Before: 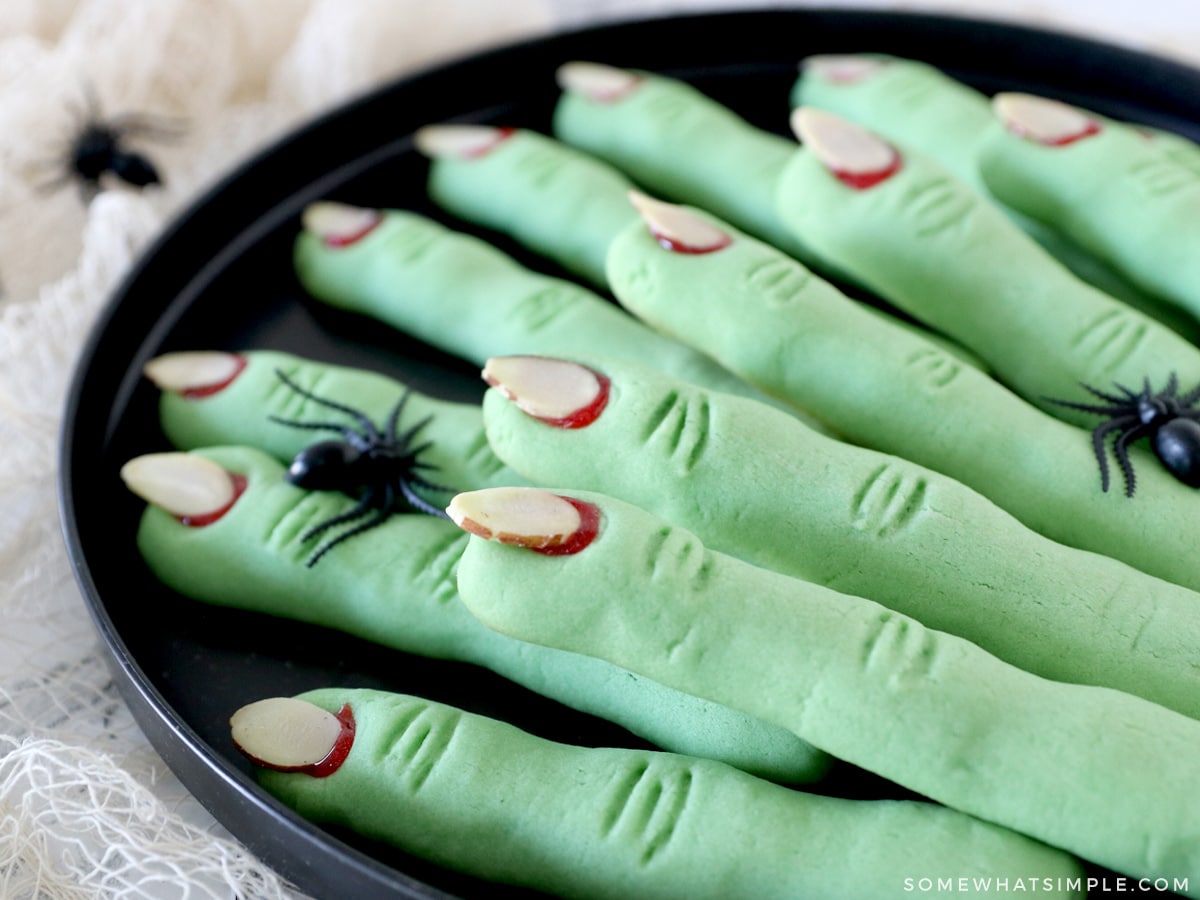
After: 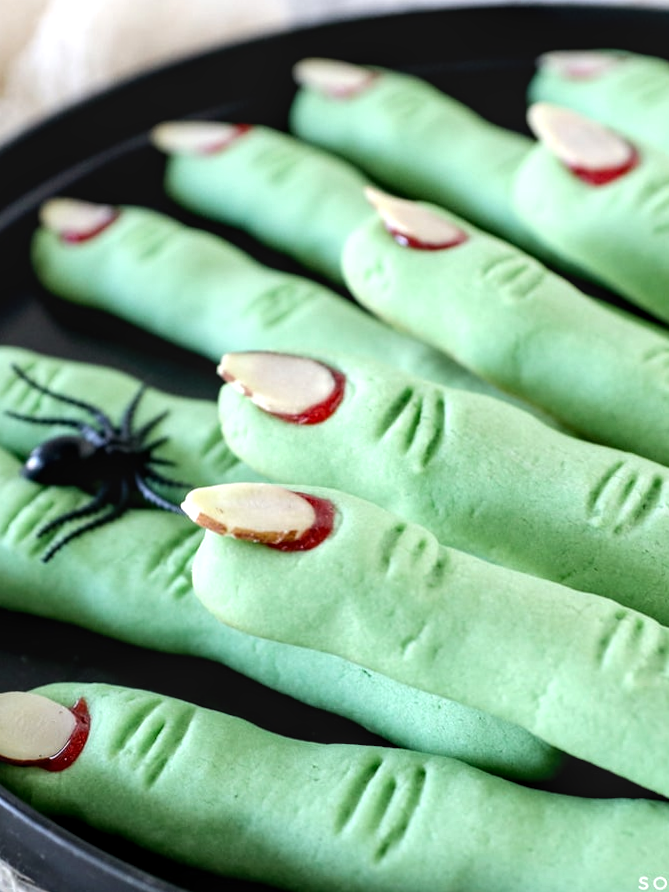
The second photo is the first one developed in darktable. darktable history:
crop: left 21.496%, right 22.254%
rotate and perspective: rotation 0.192°, lens shift (horizontal) -0.015, crop left 0.005, crop right 0.996, crop top 0.006, crop bottom 0.99
tone equalizer: -8 EV -0.417 EV, -7 EV -0.389 EV, -6 EV -0.333 EV, -5 EV -0.222 EV, -3 EV 0.222 EV, -2 EV 0.333 EV, -1 EV 0.389 EV, +0 EV 0.417 EV, edges refinement/feathering 500, mask exposure compensation -1.57 EV, preserve details no
local contrast: on, module defaults
